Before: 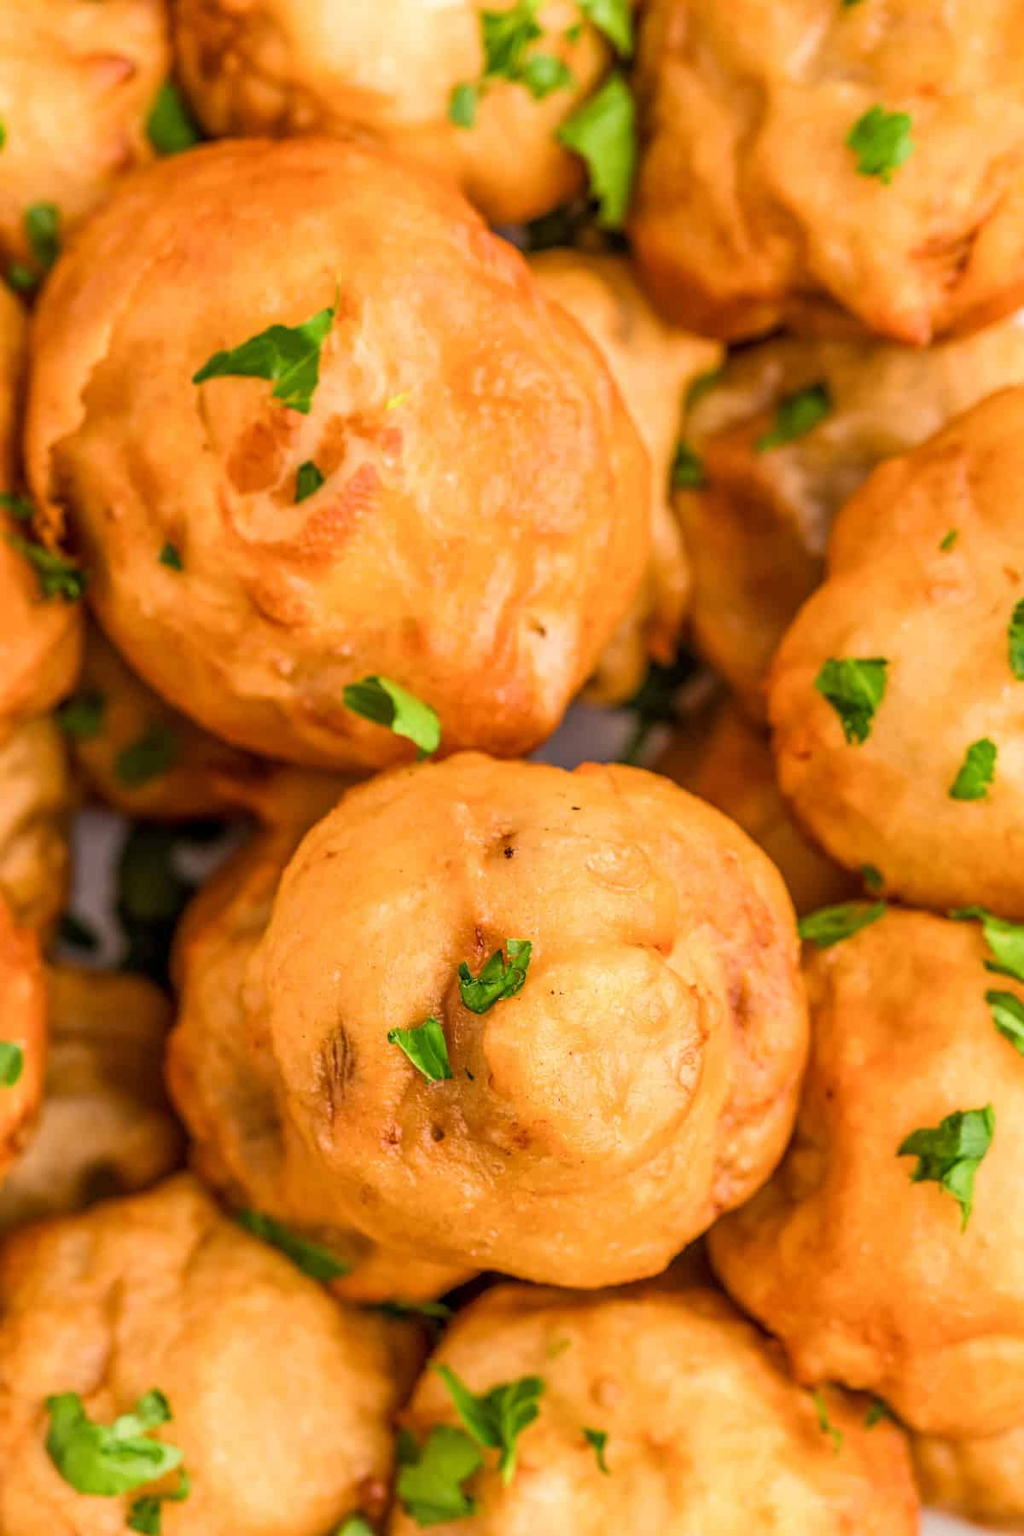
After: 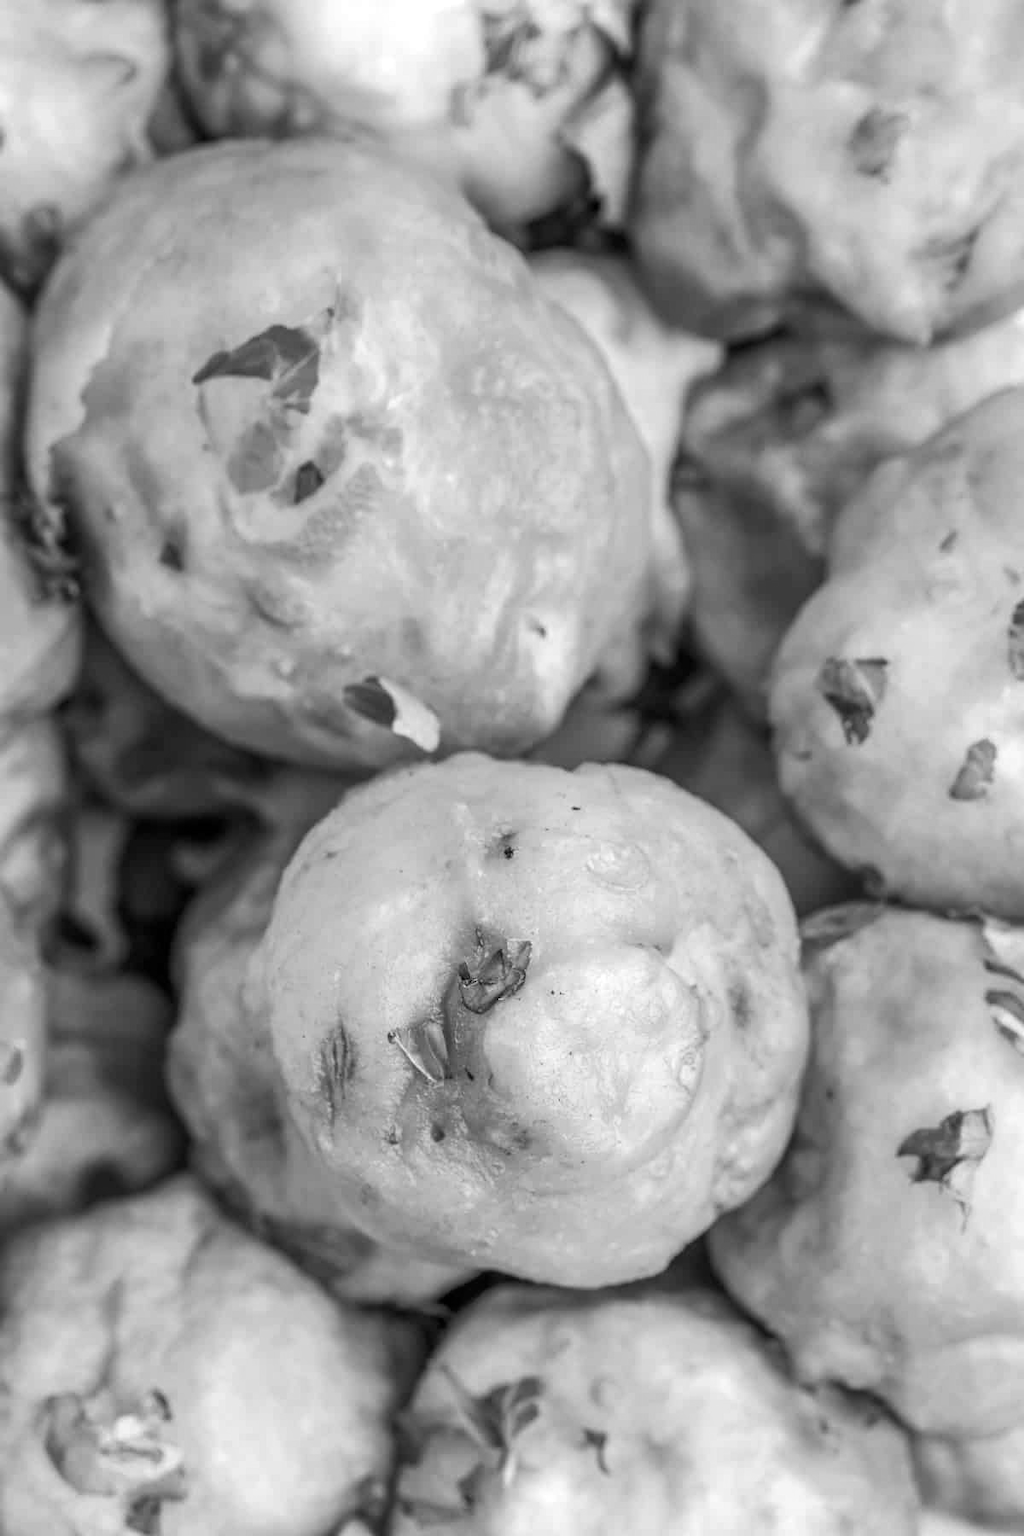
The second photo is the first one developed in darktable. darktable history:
monochrome: a -92.57, b 58.91
color balance rgb: shadows lift › luminance 0.49%, shadows lift › chroma 6.83%, shadows lift › hue 300.29°, power › hue 208.98°, highlights gain › luminance 20.24%, highlights gain › chroma 13.17%, highlights gain › hue 173.85°, perceptual saturation grading › global saturation 18.05%
color correction: highlights a* 5.3, highlights b* 24.26, shadows a* -15.58, shadows b* 4.02
